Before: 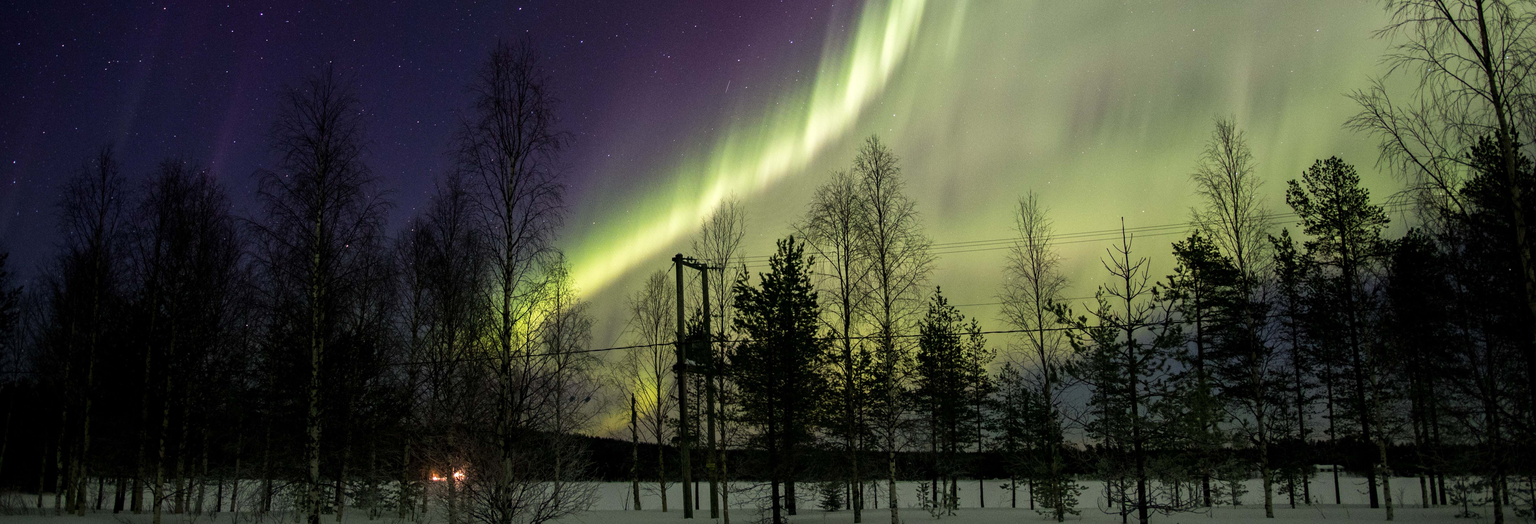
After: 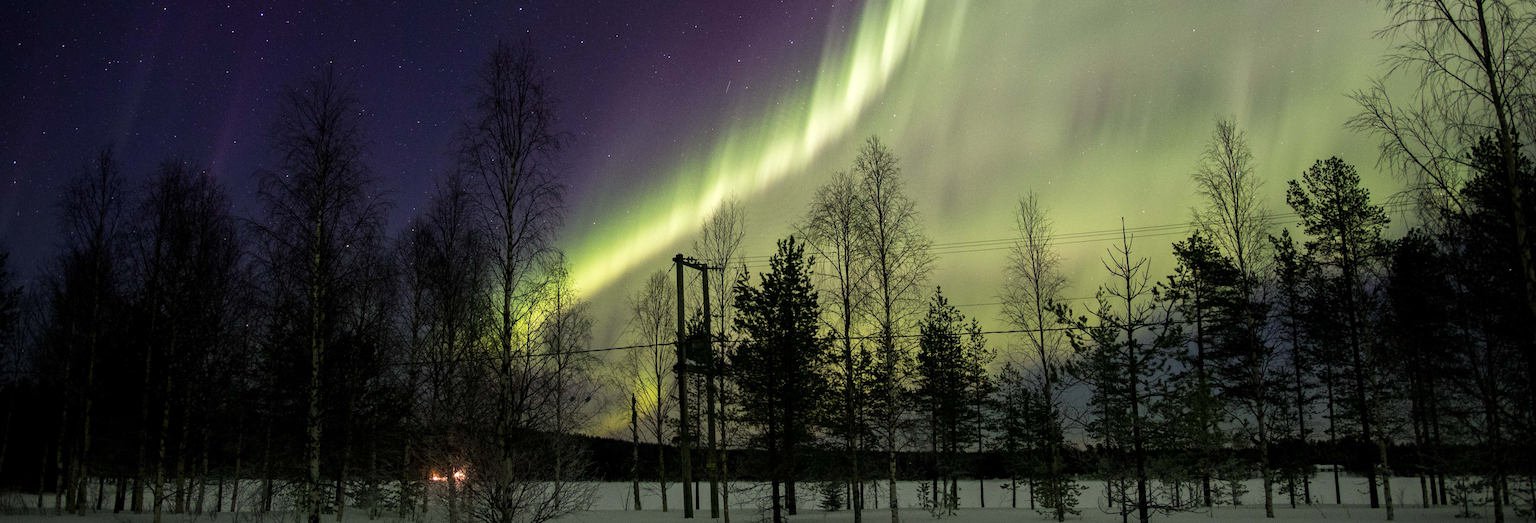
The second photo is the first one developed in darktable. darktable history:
vignetting: fall-off start 84.81%, fall-off radius 80.9%, brightness -0.577, saturation -0.249, width/height ratio 1.217
